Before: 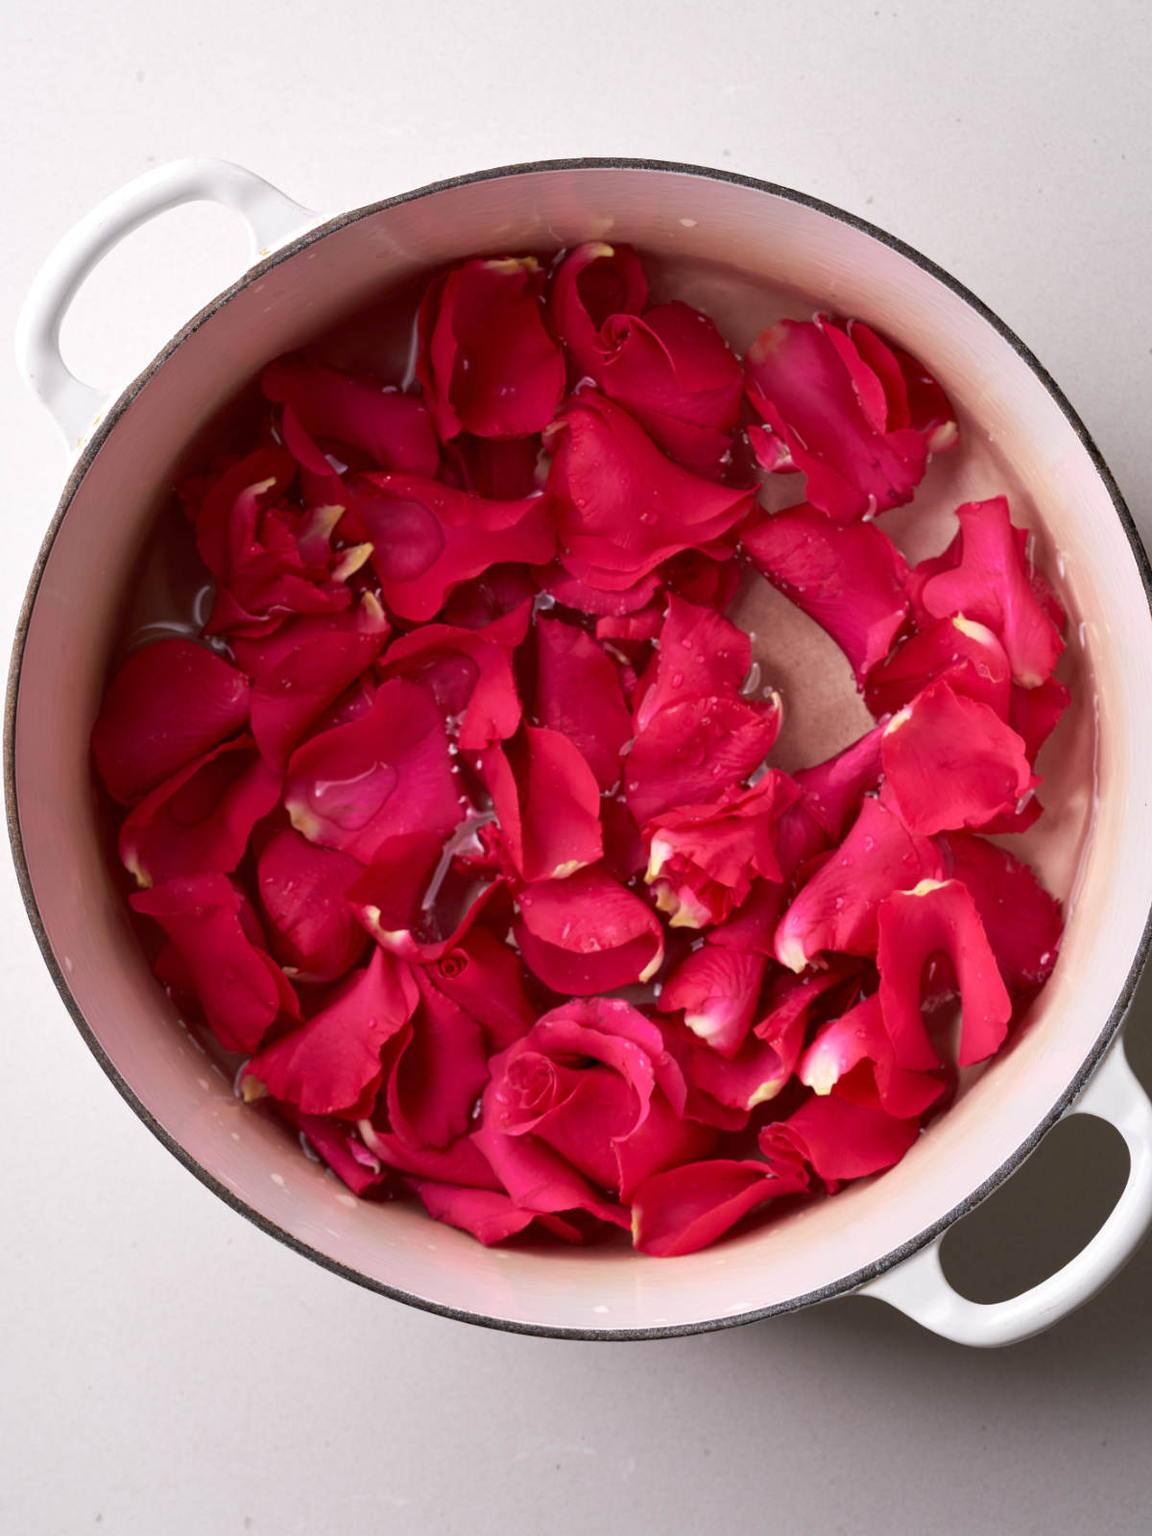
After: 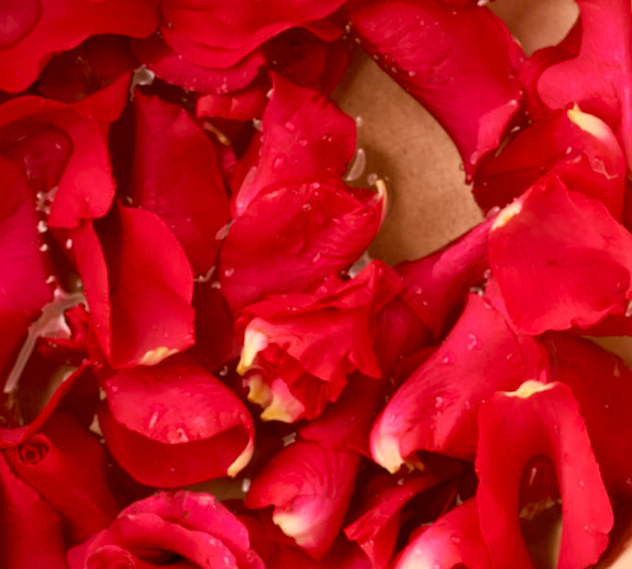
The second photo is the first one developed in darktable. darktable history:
rotate and perspective: rotation 2.17°, automatic cropping off
color correction: highlights a* 8.98, highlights b* 15.09, shadows a* -0.49, shadows b* 26.52
crop: left 36.607%, top 34.735%, right 13.146%, bottom 30.611%
